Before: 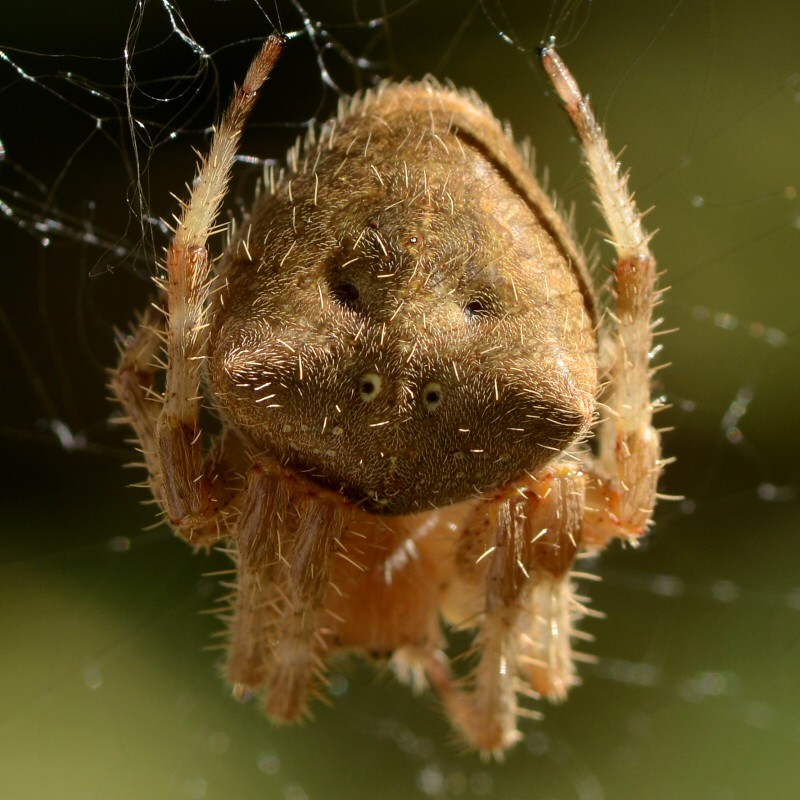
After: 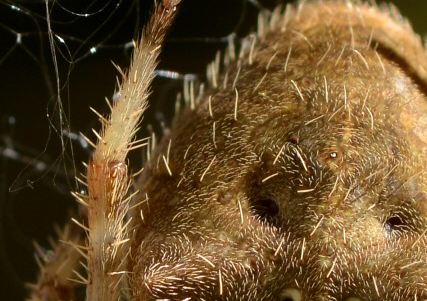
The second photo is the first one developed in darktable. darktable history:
crop: left 10.085%, top 10.654%, right 36.497%, bottom 51.6%
